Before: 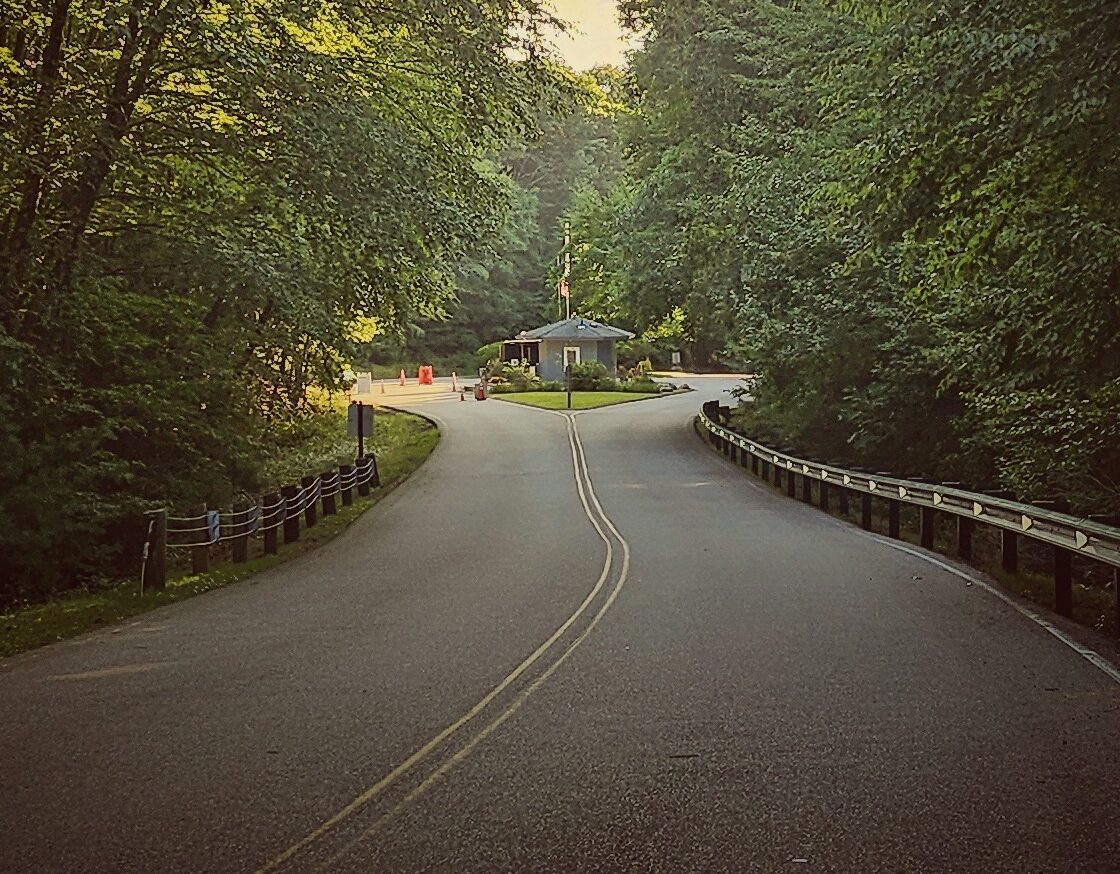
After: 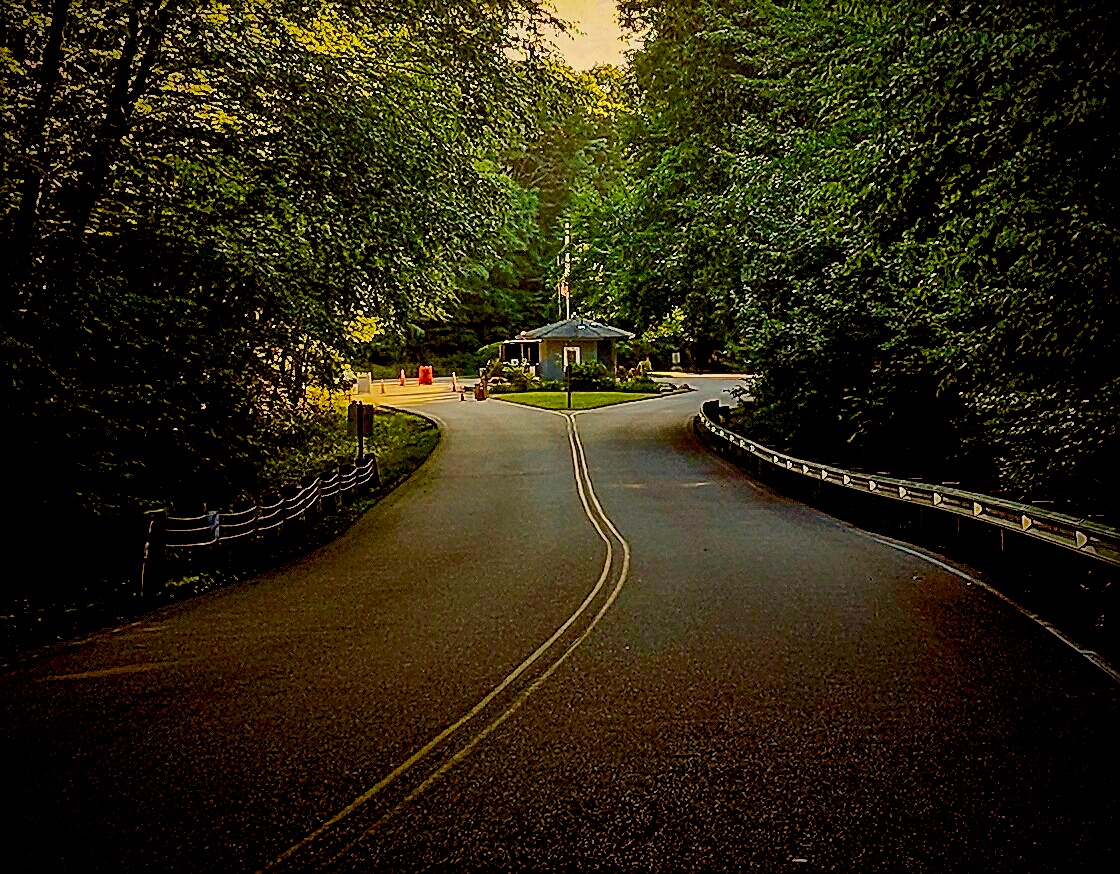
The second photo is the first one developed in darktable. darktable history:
shadows and highlights: shadows 0.795, highlights 39.2
vignetting: saturation 0.001
exposure: black level correction 0.055, exposure -0.035 EV, compensate highlight preservation false
contrast brightness saturation: brightness -0.2, saturation 0.08
base curve: curves: ch0 [(0, 0) (0.472, 0.508) (1, 1)], preserve colors none
sharpen: amount 0.491
color balance rgb: highlights gain › chroma 1.369%, highlights gain › hue 51.3°, linear chroma grading › global chroma 14.54%, perceptual saturation grading › global saturation 34.918%, perceptual saturation grading › highlights -25.207%, perceptual saturation grading › shadows 49.404%
local contrast: on, module defaults
